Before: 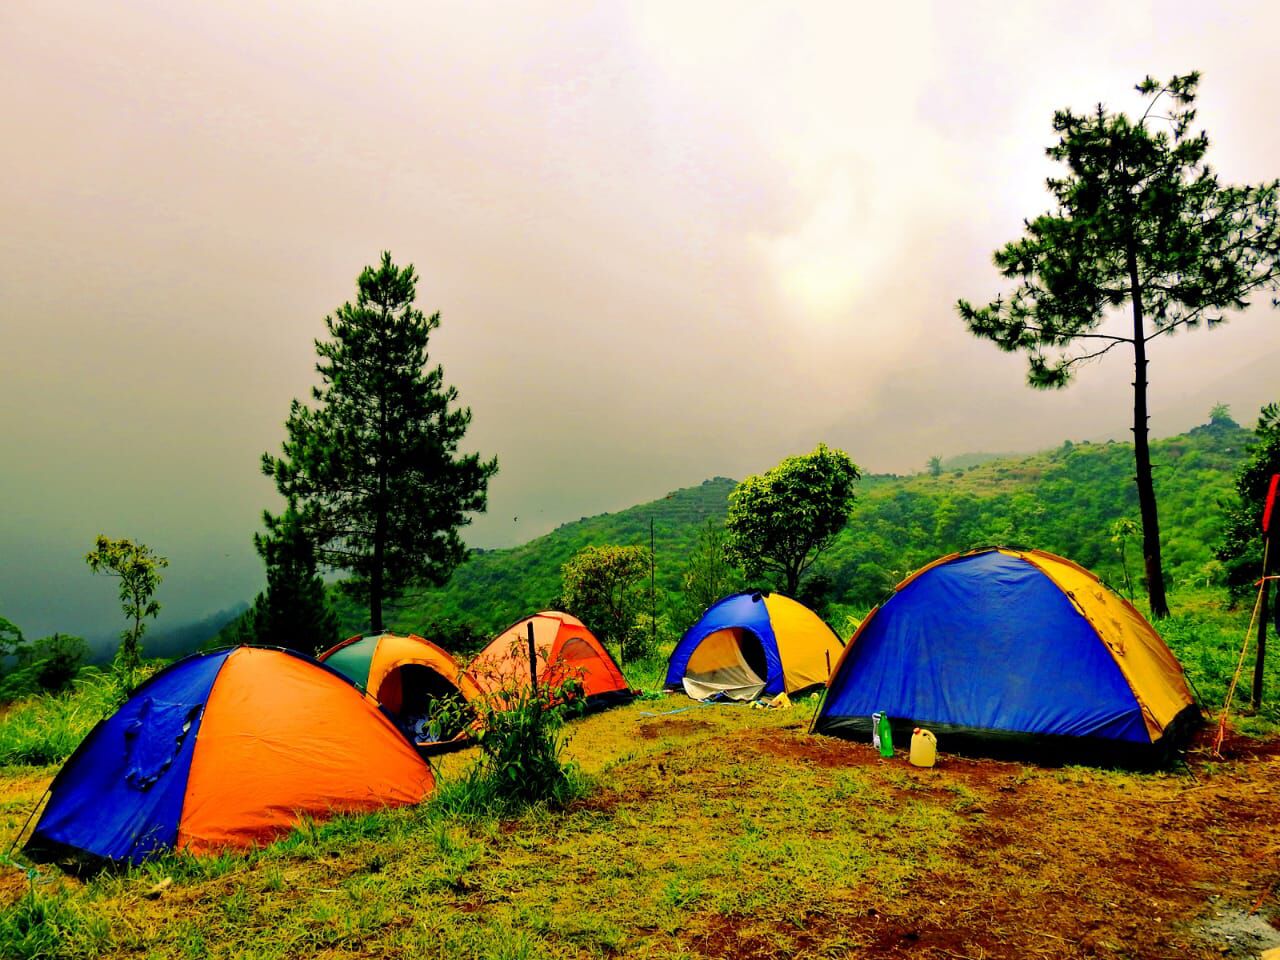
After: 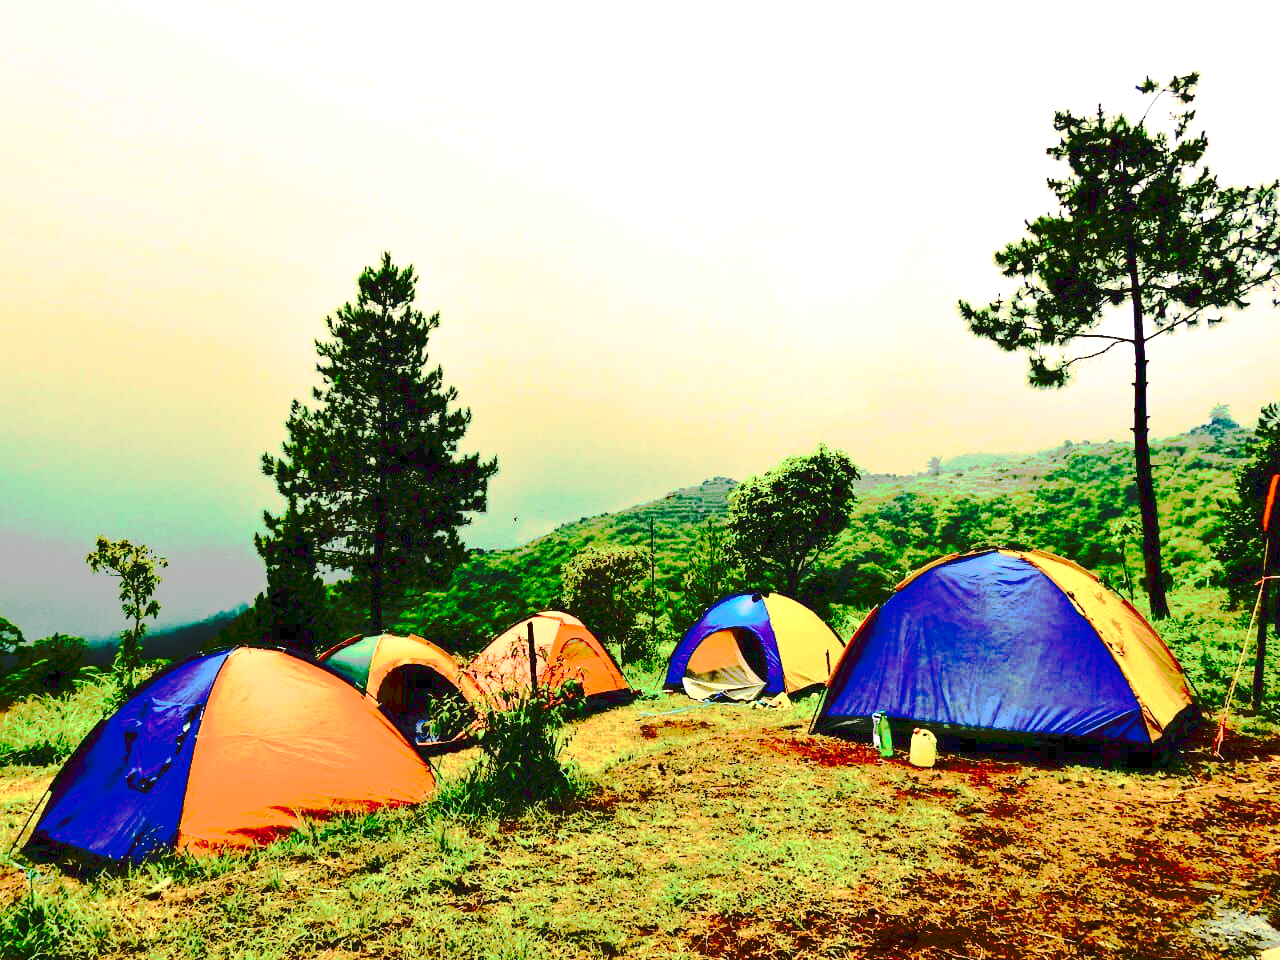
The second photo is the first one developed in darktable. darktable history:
tone curve: curves: ch0 [(0, 0) (0.003, 0.118) (0.011, 0.118) (0.025, 0.122) (0.044, 0.131) (0.069, 0.142) (0.1, 0.155) (0.136, 0.168) (0.177, 0.183) (0.224, 0.216) (0.277, 0.265) (0.335, 0.337) (0.399, 0.415) (0.468, 0.506) (0.543, 0.586) (0.623, 0.665) (0.709, 0.716) (0.801, 0.737) (0.898, 0.744) (1, 1)], preserve colors none
base curve: curves: ch0 [(0, 0) (0.028, 0.03) (0.121, 0.232) (0.46, 0.748) (0.859, 0.968) (1, 1)], preserve colors none
contrast brightness saturation: contrast 0.28
tone equalizer: -8 EV -0.75 EV, -7 EV -0.7 EV, -6 EV -0.6 EV, -5 EV -0.4 EV, -3 EV 0.4 EV, -2 EV 0.6 EV, -1 EV 0.7 EV, +0 EV 0.75 EV, edges refinement/feathering 500, mask exposure compensation -1.57 EV, preserve details no
